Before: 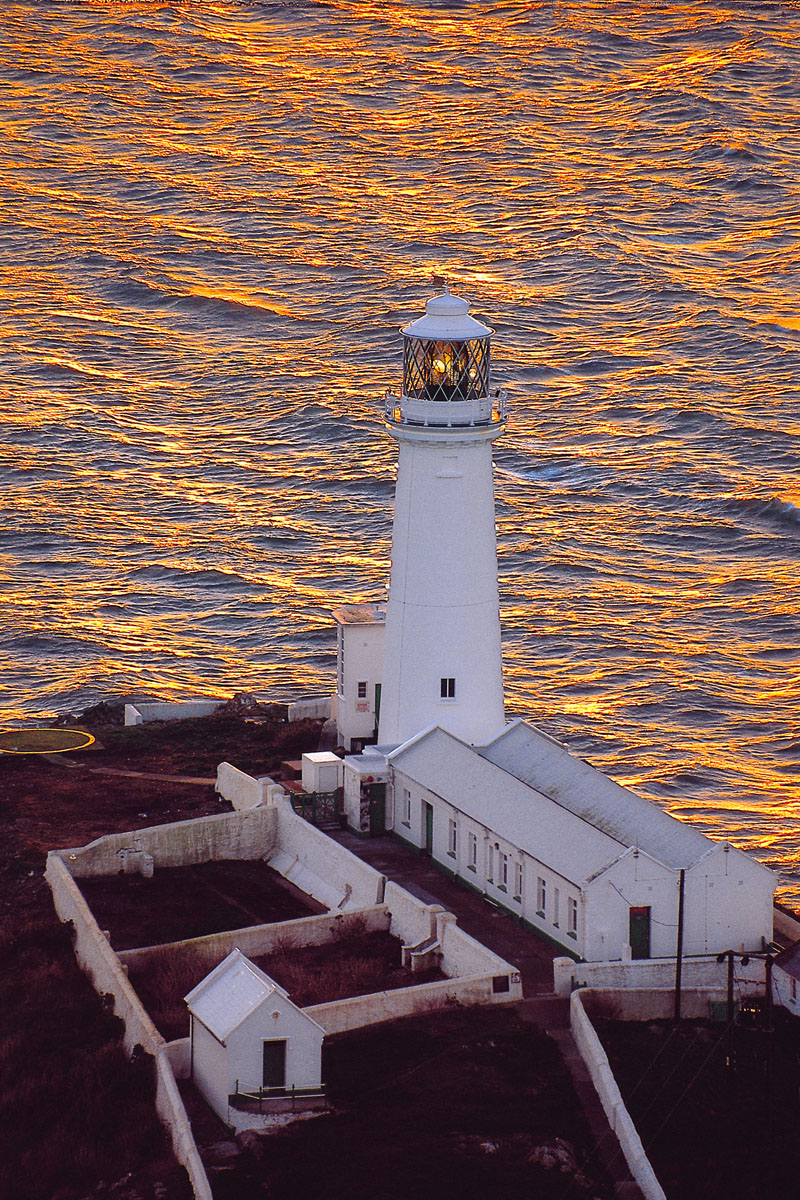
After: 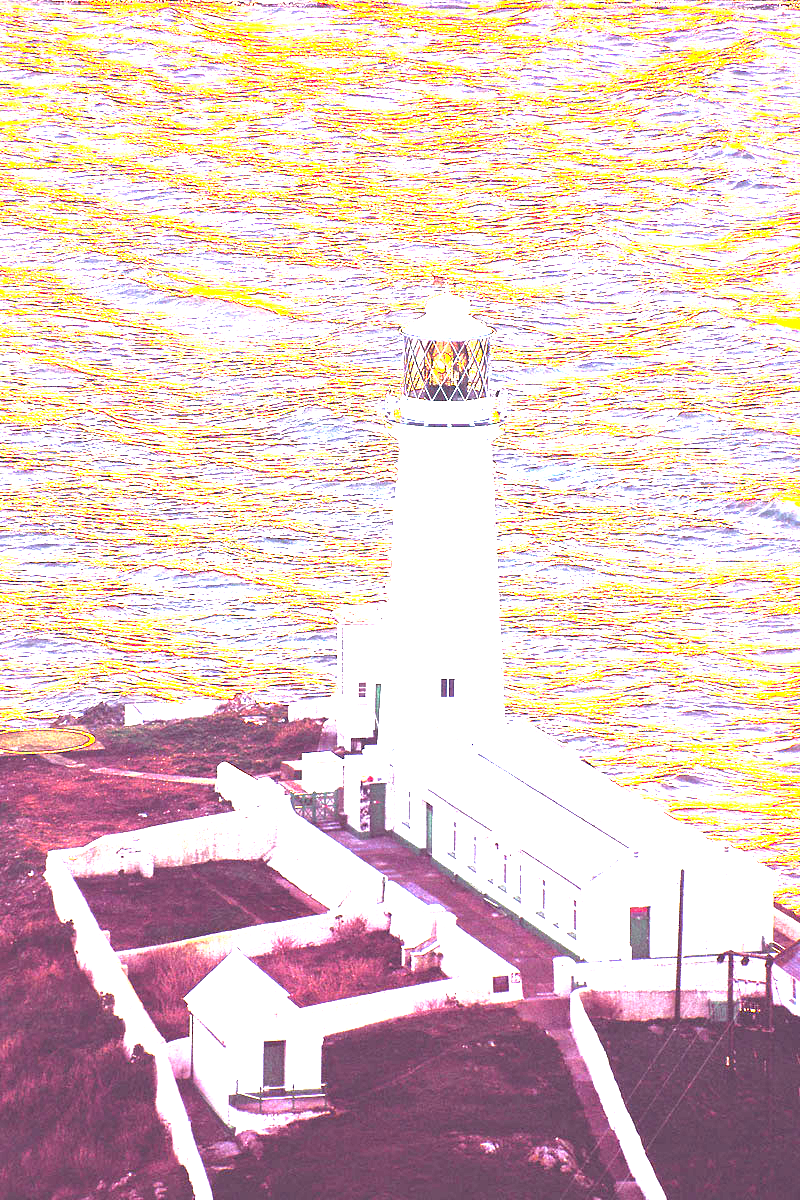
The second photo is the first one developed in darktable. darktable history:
shadows and highlights: shadows -20, white point adjustment -2, highlights -35
exposure: black level correction 0, exposure 4 EV, compensate exposure bias true, compensate highlight preservation false
